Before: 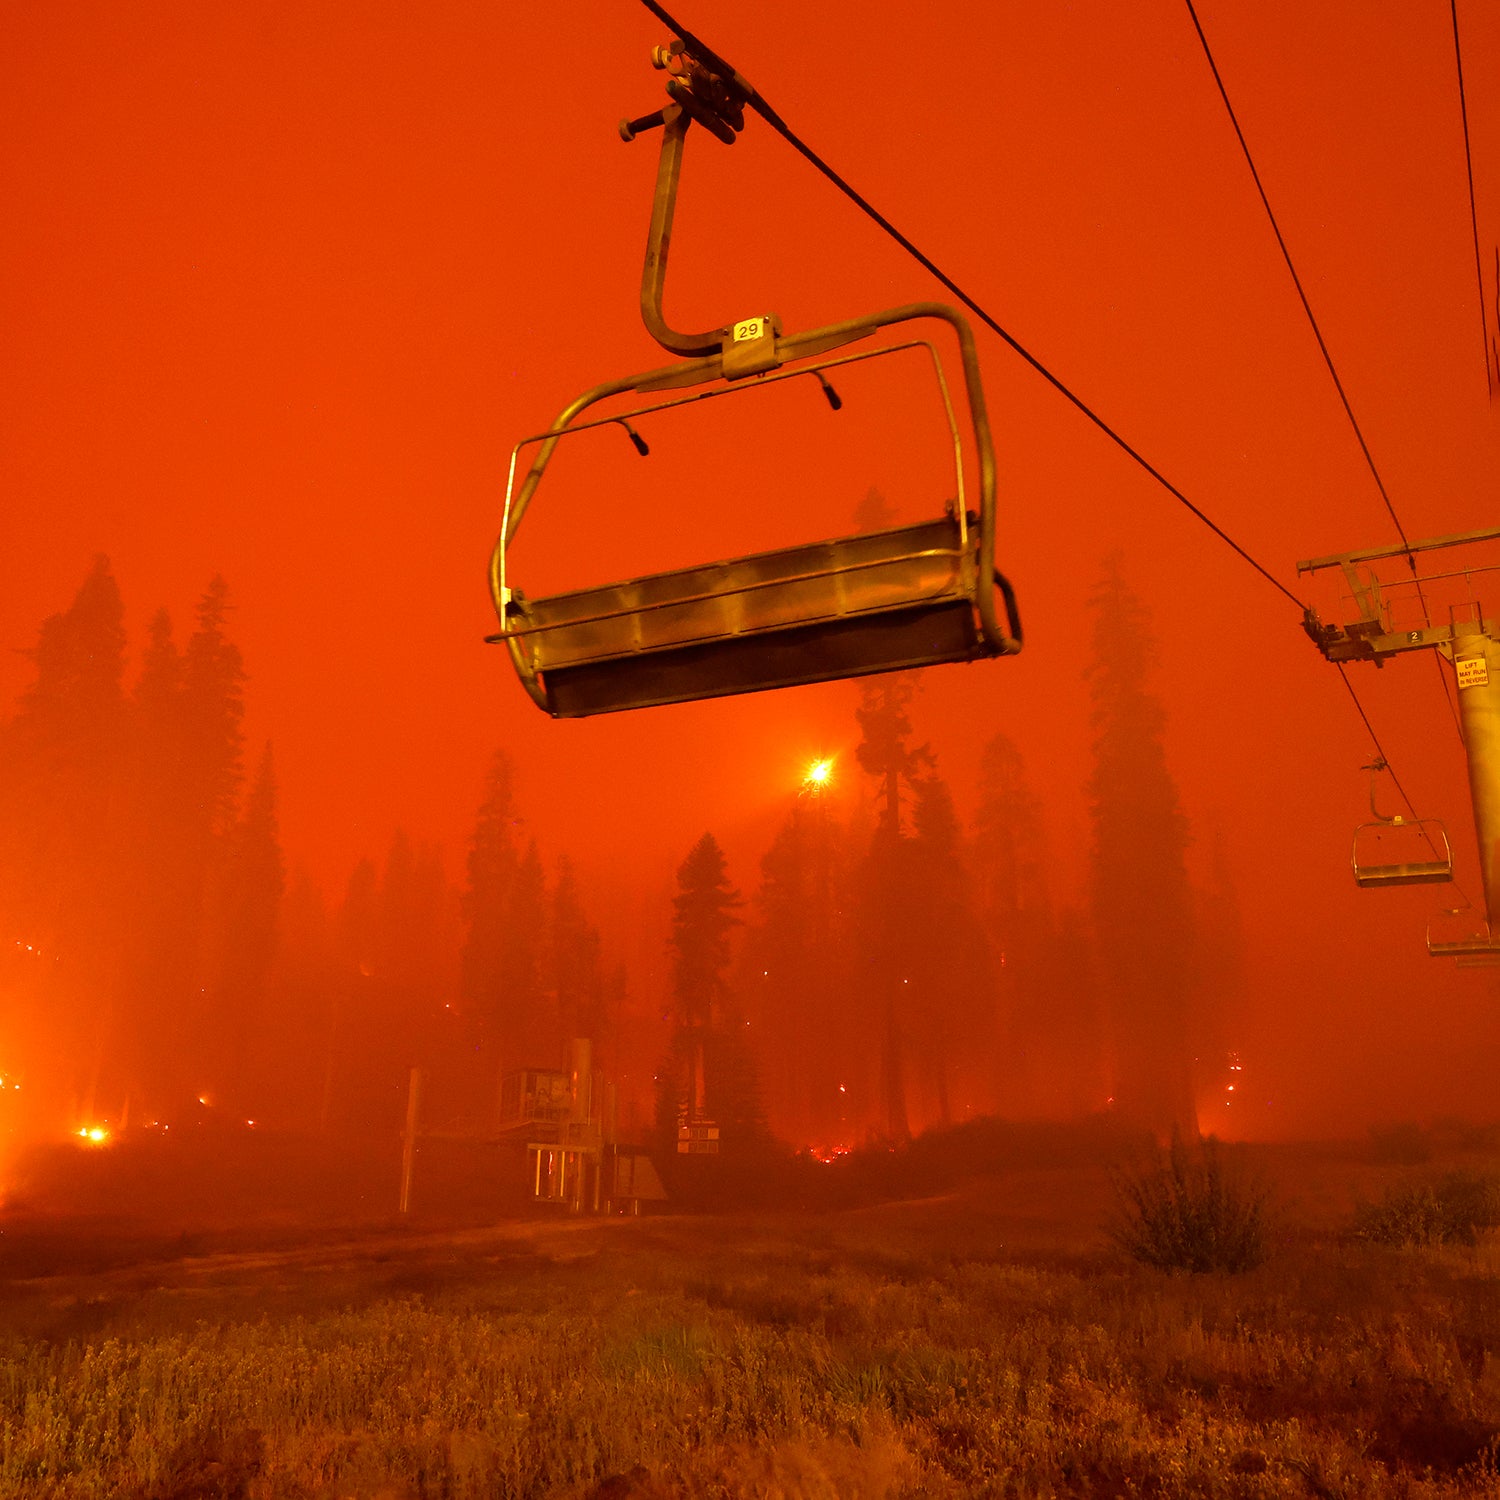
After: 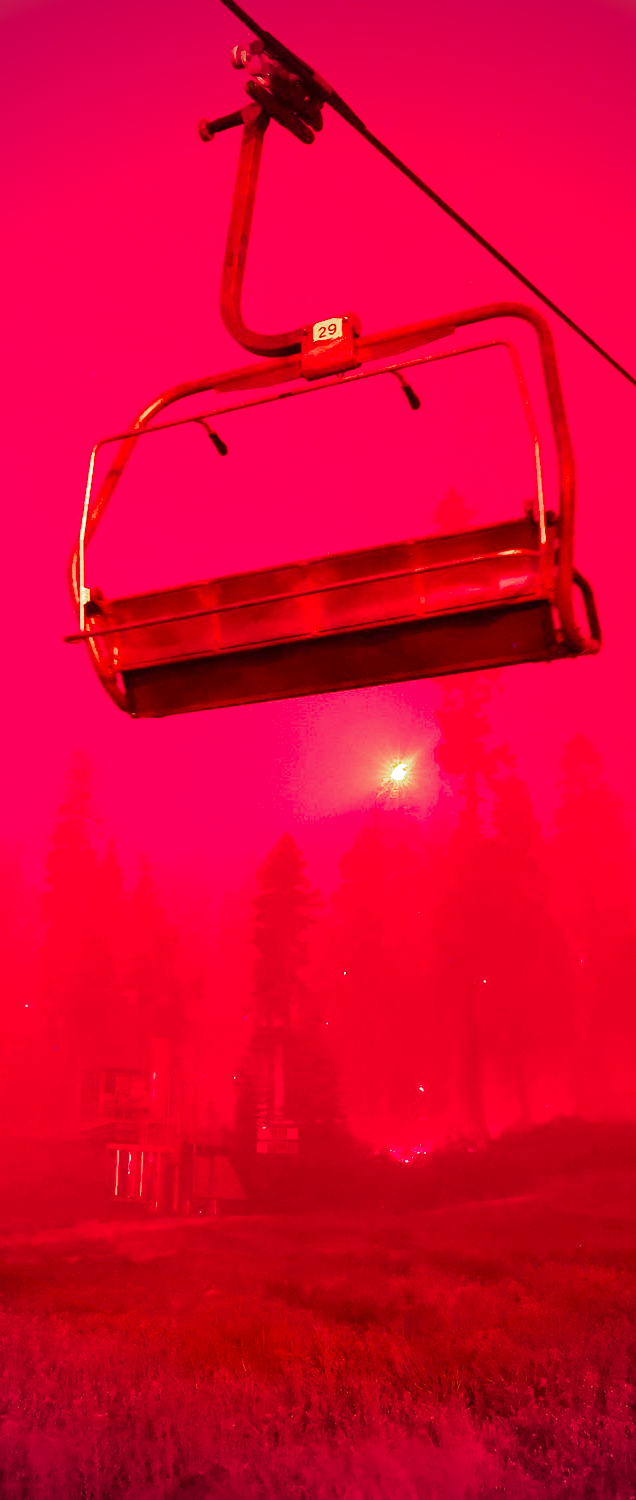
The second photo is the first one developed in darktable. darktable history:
filmic rgb: black relative exposure -11.39 EV, white relative exposure 3.26 EV, hardness 6.79
vignetting: unbound false
exposure: black level correction 0, exposure 0.899 EV, compensate exposure bias true, compensate highlight preservation false
color zones: curves: ch0 [(0.473, 0.374) (0.742, 0.784)]; ch1 [(0.354, 0.737) (0.742, 0.705)]; ch2 [(0.318, 0.421) (0.758, 0.532)]
crop: left 28.127%, right 29.473%
